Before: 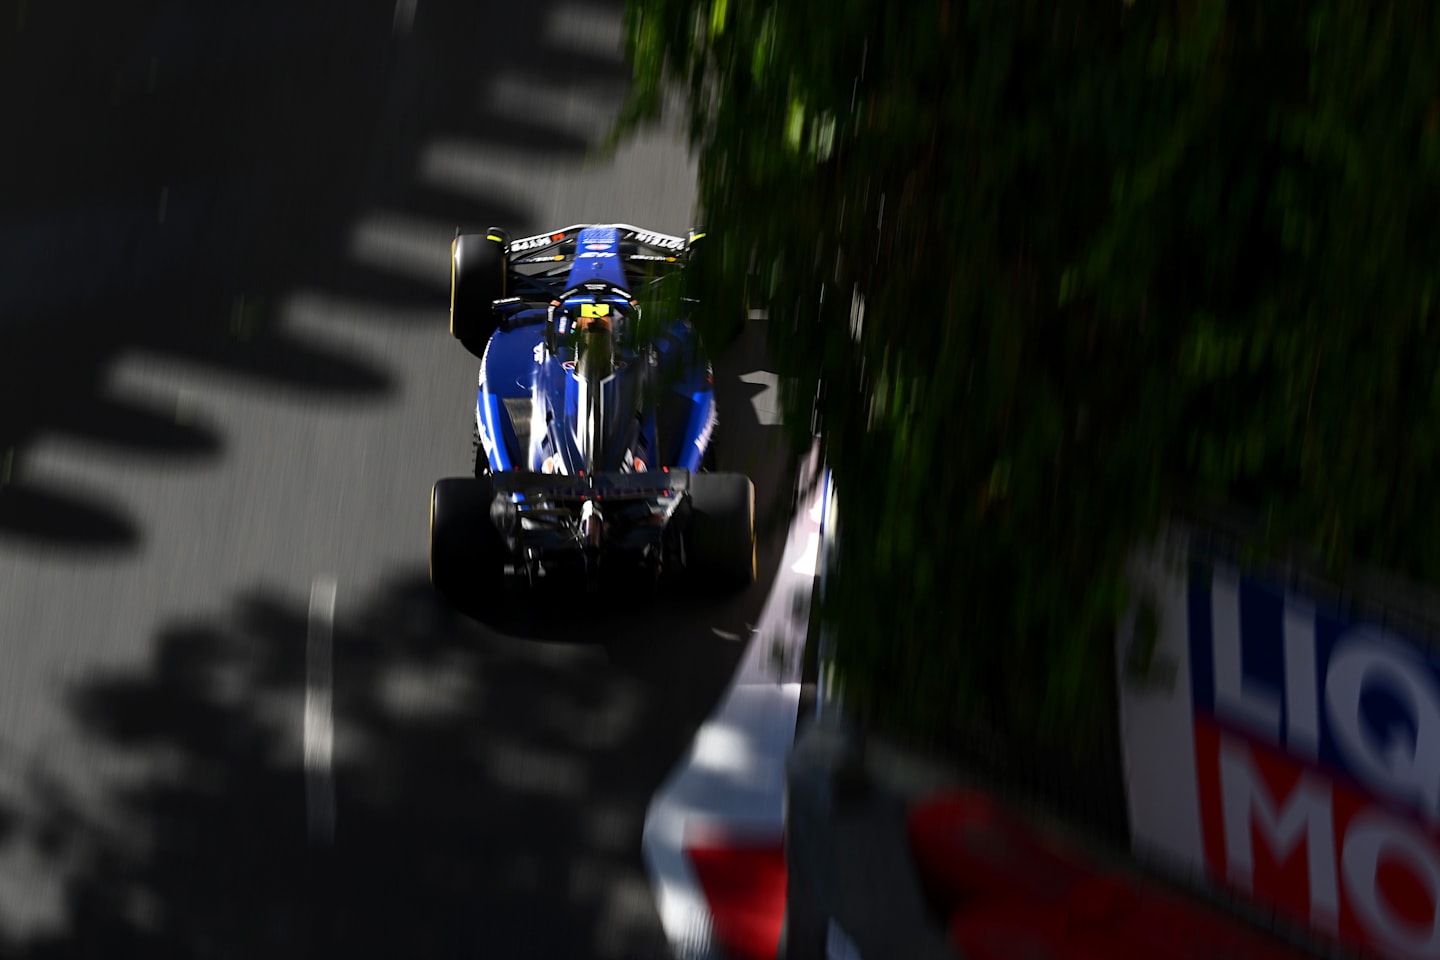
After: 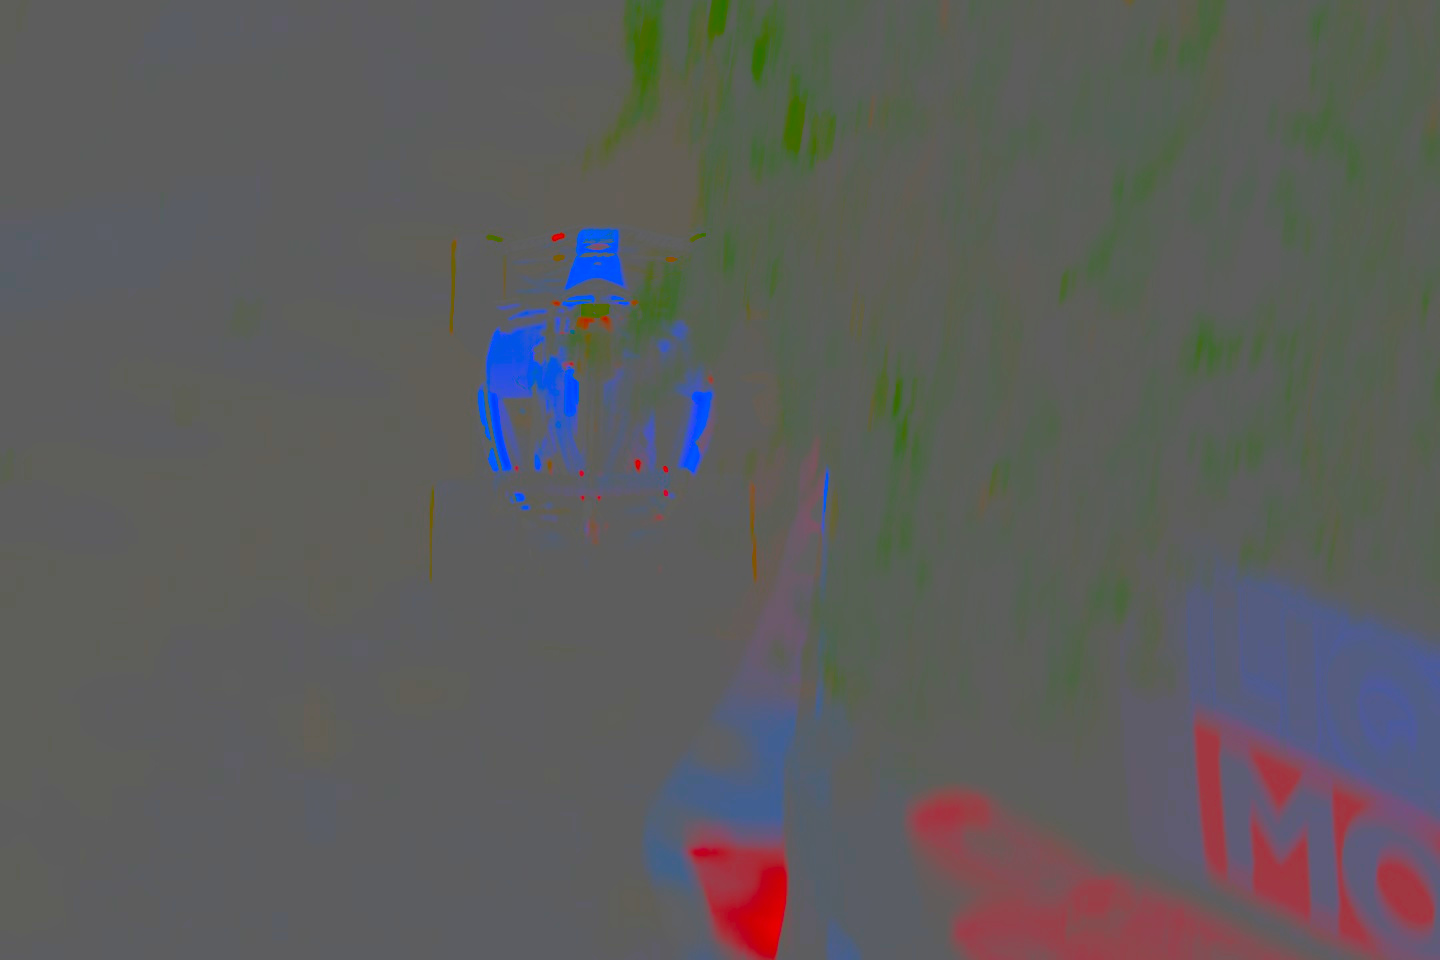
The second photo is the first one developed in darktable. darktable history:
contrast brightness saturation: contrast -0.989, brightness -0.161, saturation 0.751
